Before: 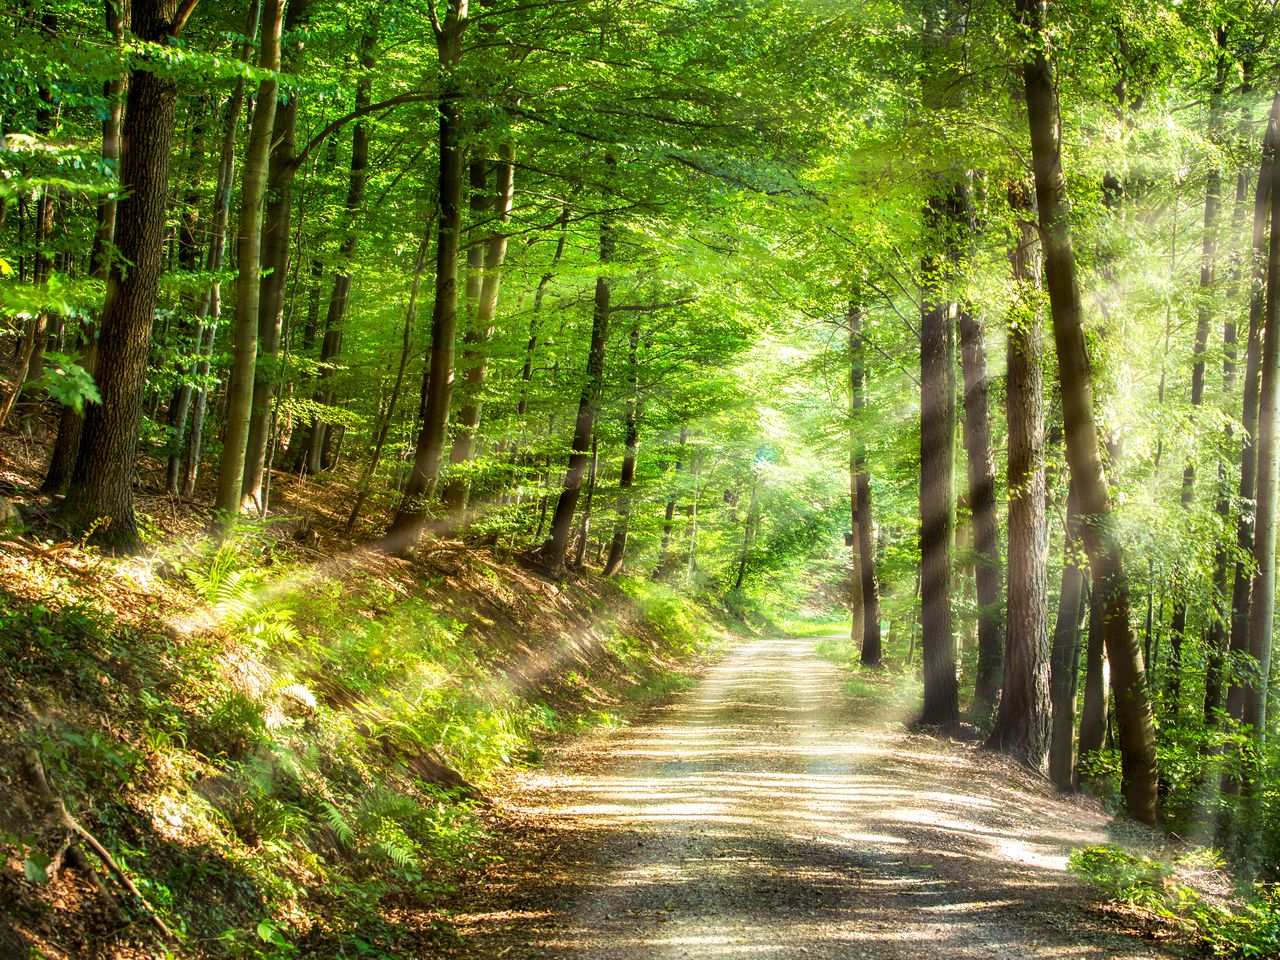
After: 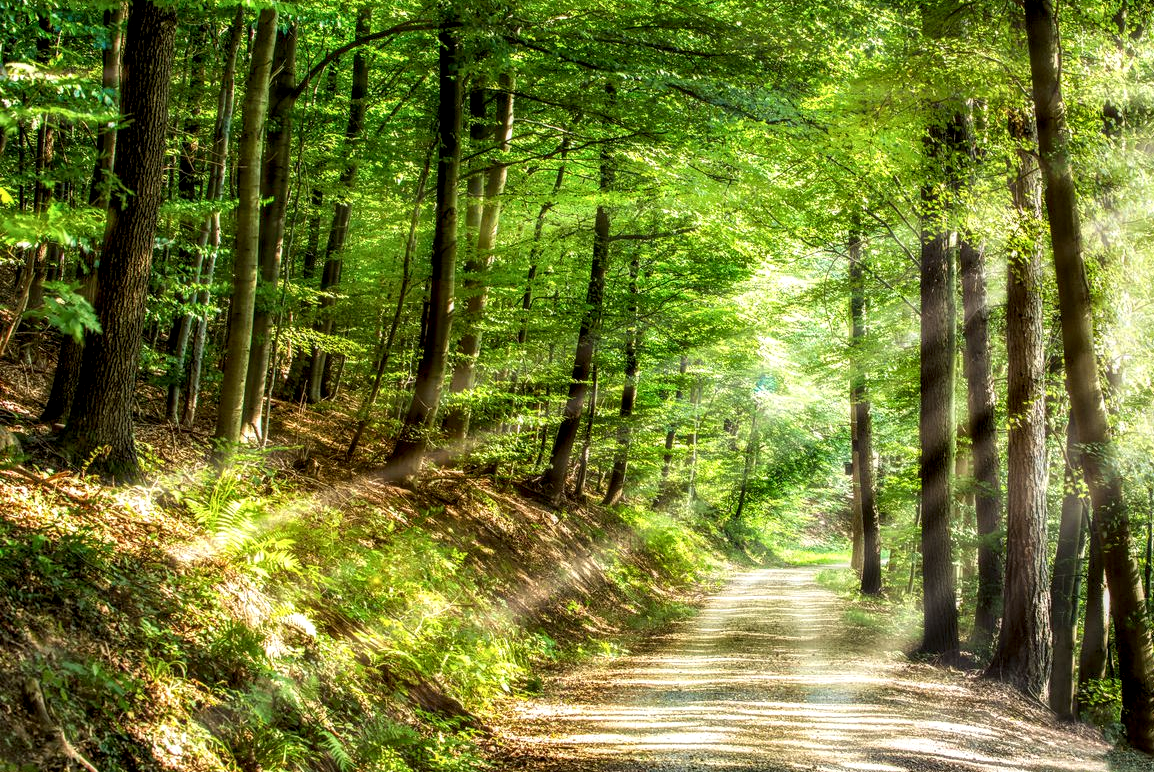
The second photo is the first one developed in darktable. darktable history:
exposure: black level correction 0.001, exposure -0.201 EV, compensate exposure bias true, compensate highlight preservation false
crop: top 7.445%, right 9.834%, bottom 12.046%
local contrast: highlights 57%, detail 146%
tone equalizer: smoothing diameter 24.94%, edges refinement/feathering 8.56, preserve details guided filter
